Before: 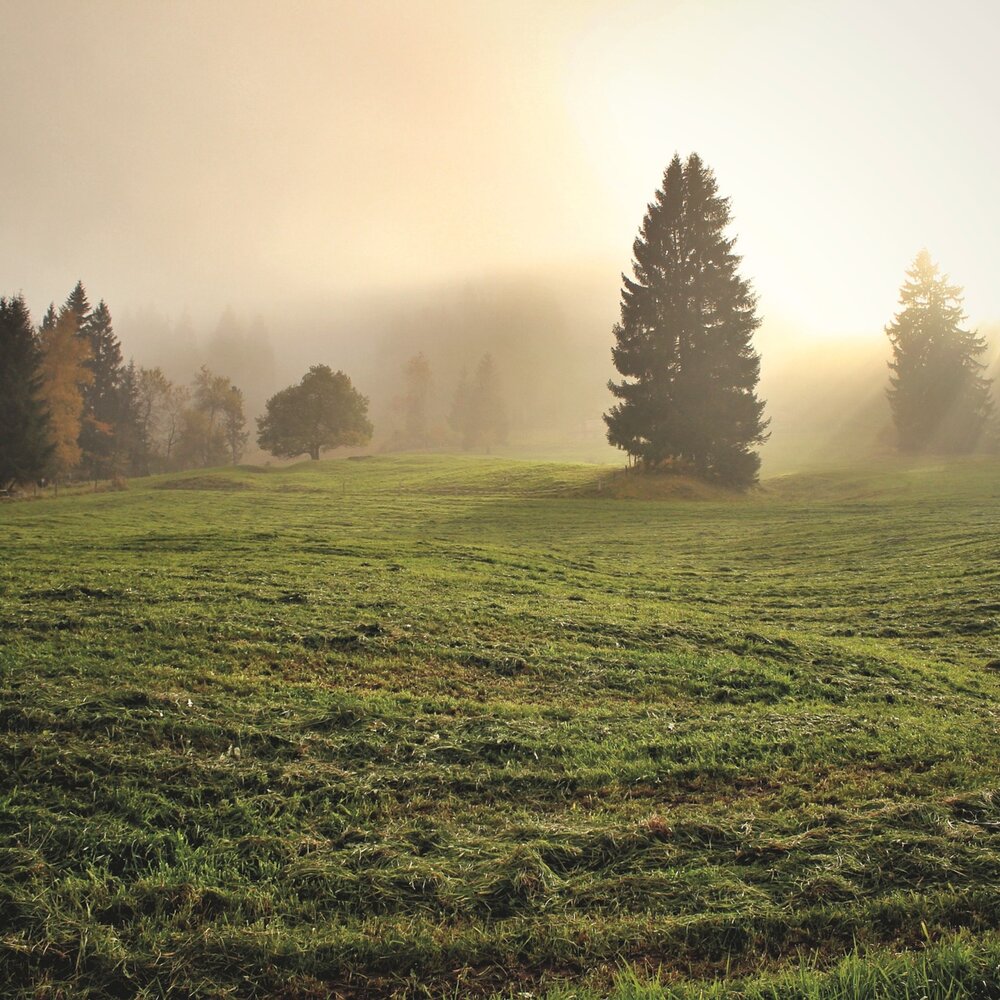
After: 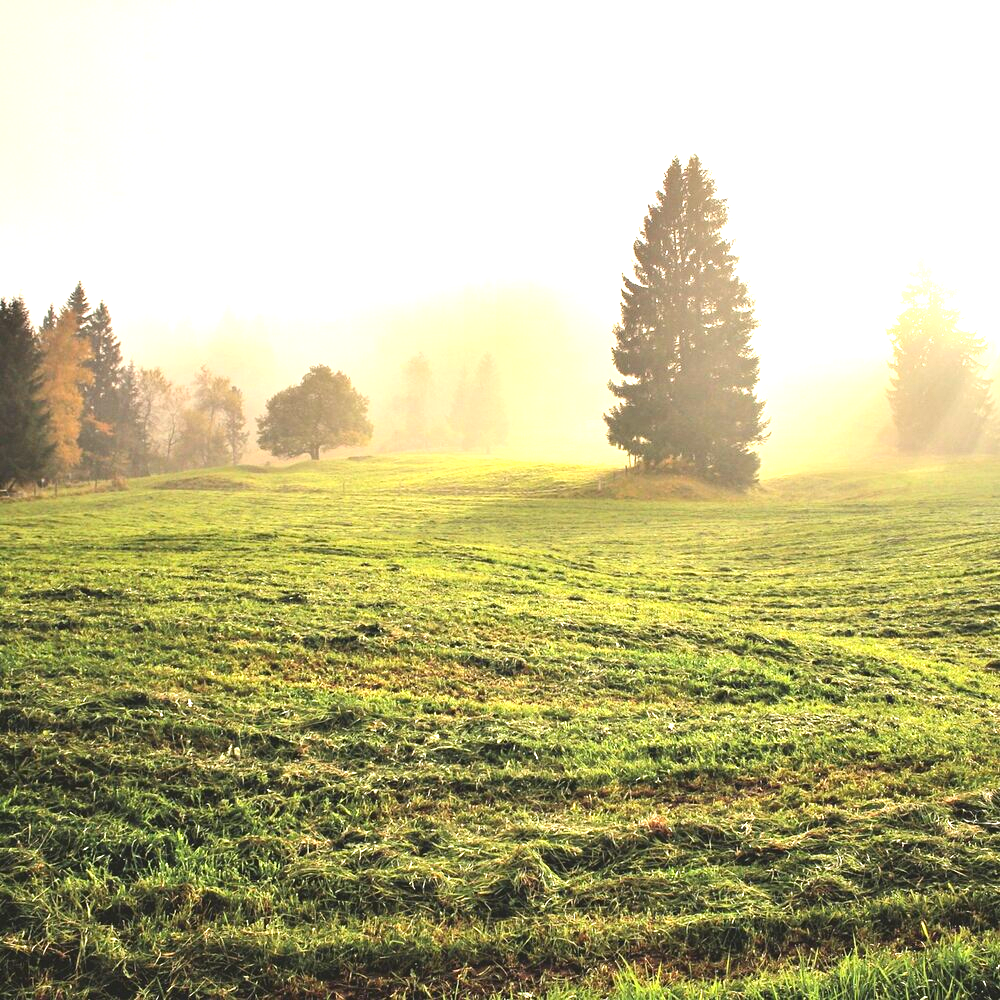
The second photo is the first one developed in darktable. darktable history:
contrast brightness saturation: contrast 0.133, brightness -0.048, saturation 0.157
exposure: black level correction 0, exposure 1.448 EV, compensate exposure bias true, compensate highlight preservation false
